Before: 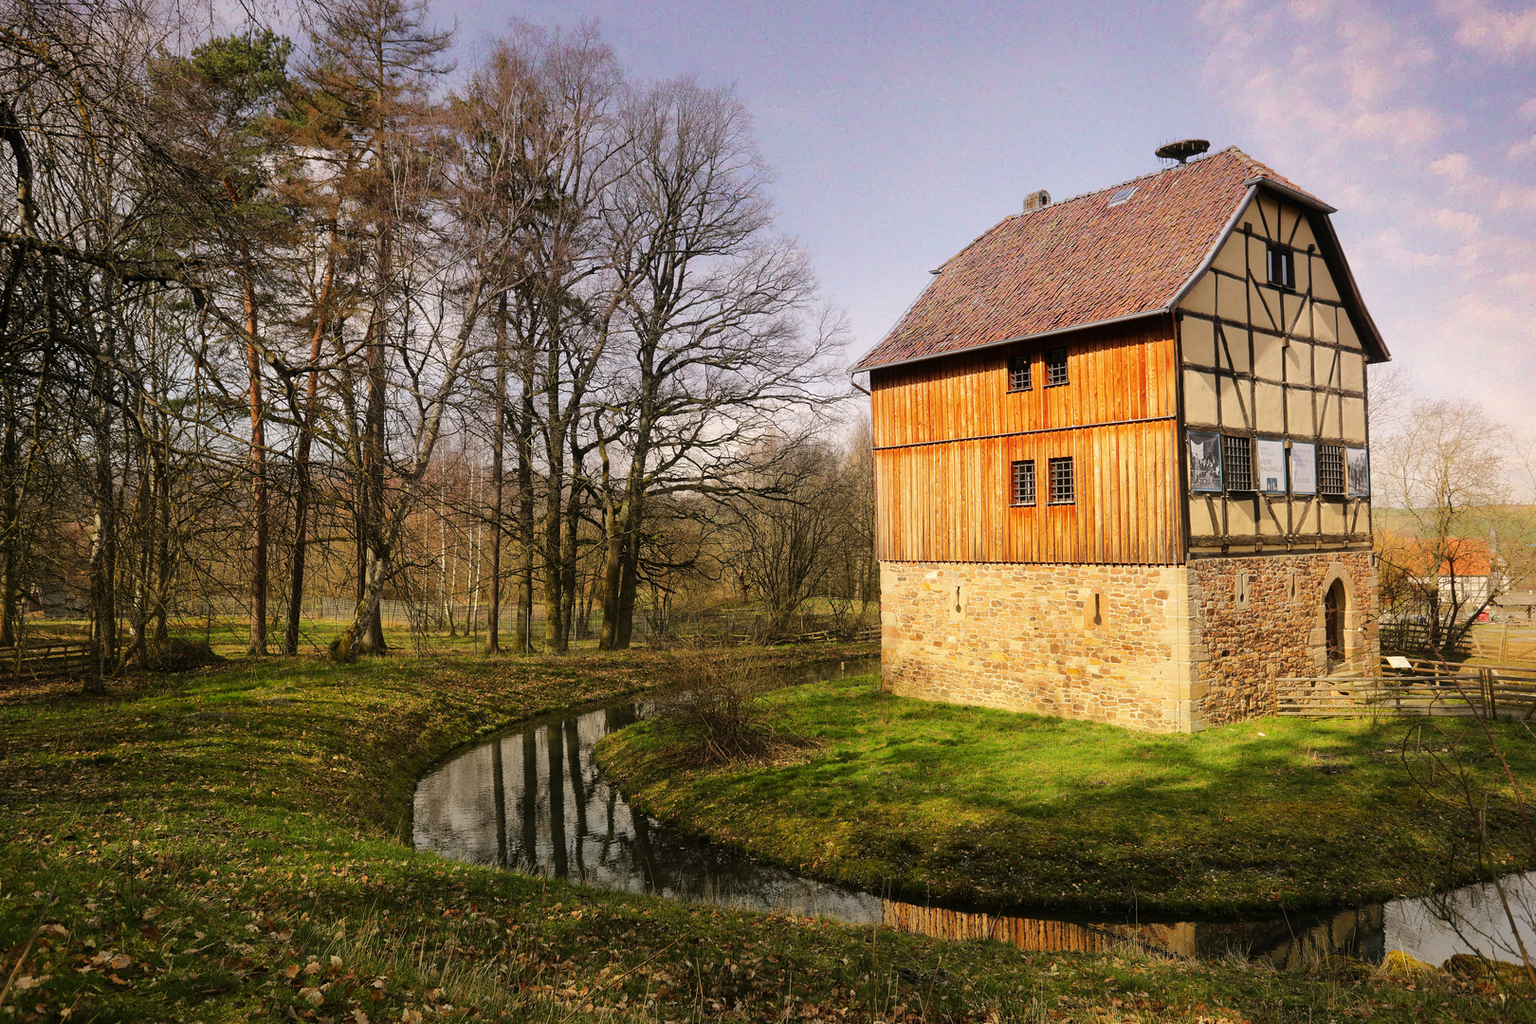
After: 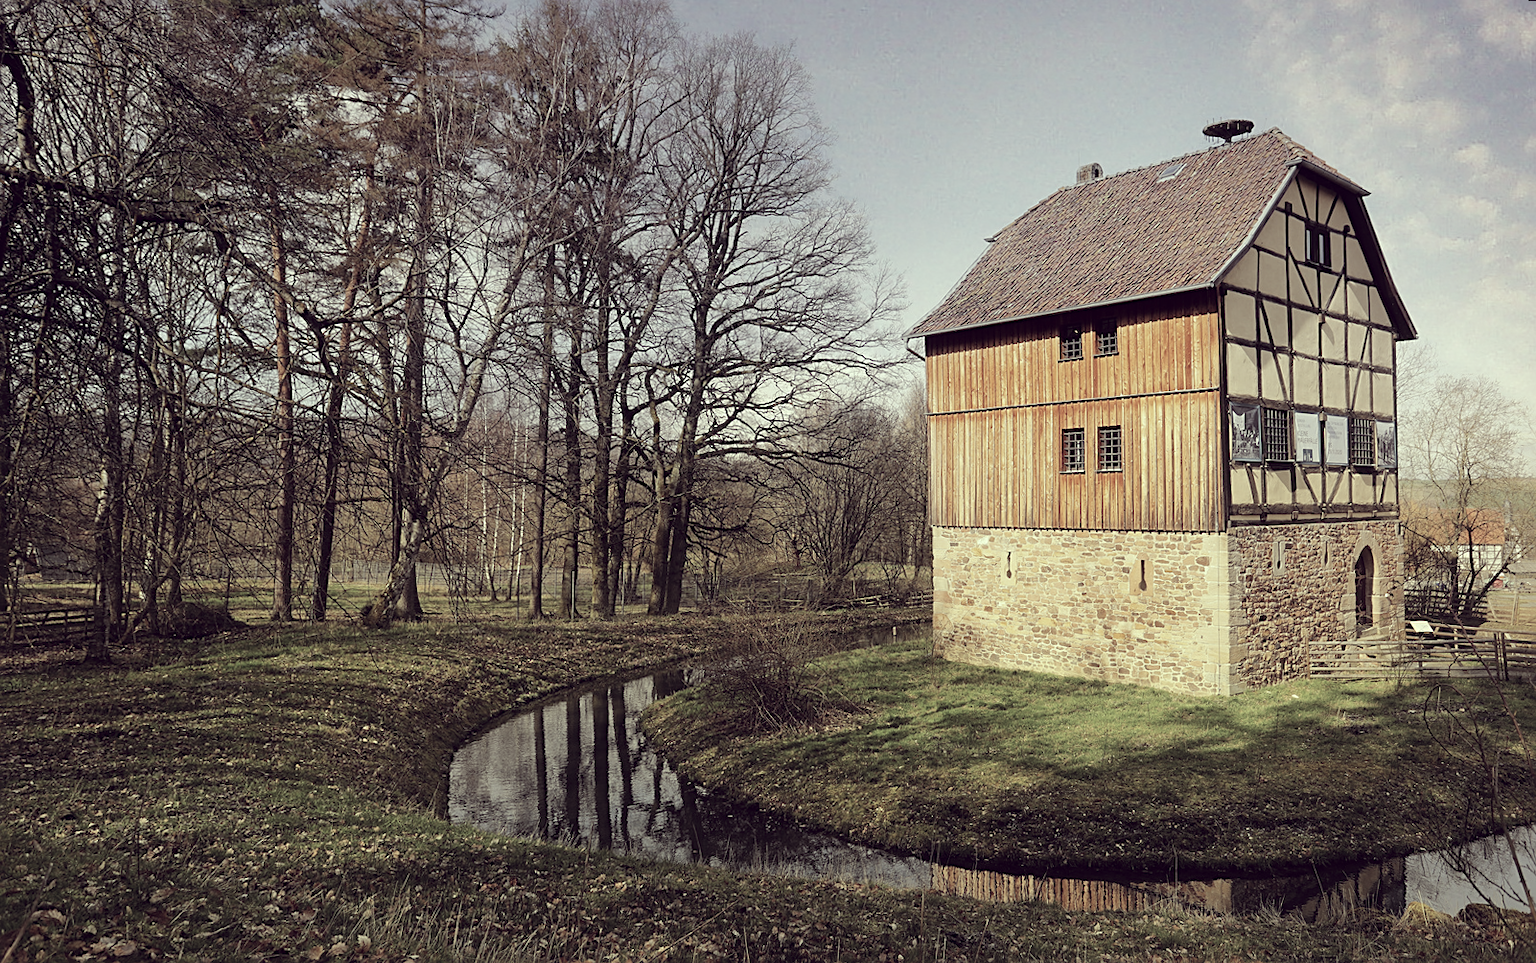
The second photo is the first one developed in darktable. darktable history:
sharpen: on, module defaults
rotate and perspective: rotation 0.679°, lens shift (horizontal) 0.136, crop left 0.009, crop right 0.991, crop top 0.078, crop bottom 0.95
color correction: highlights a* -20.17, highlights b* 20.27, shadows a* 20.03, shadows b* -20.46, saturation 0.43
